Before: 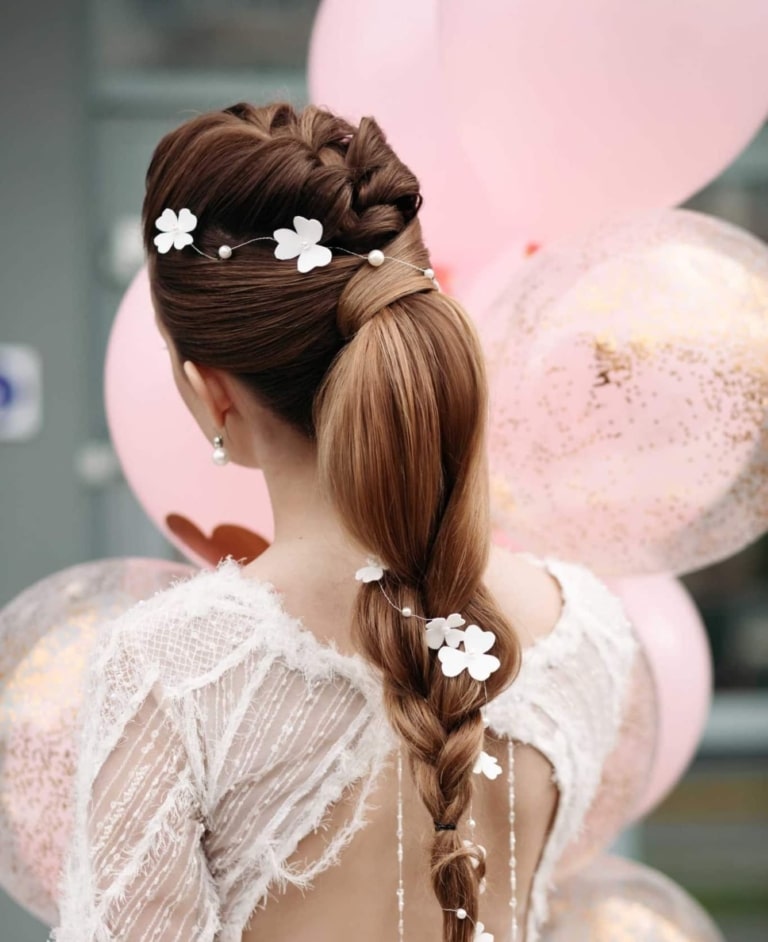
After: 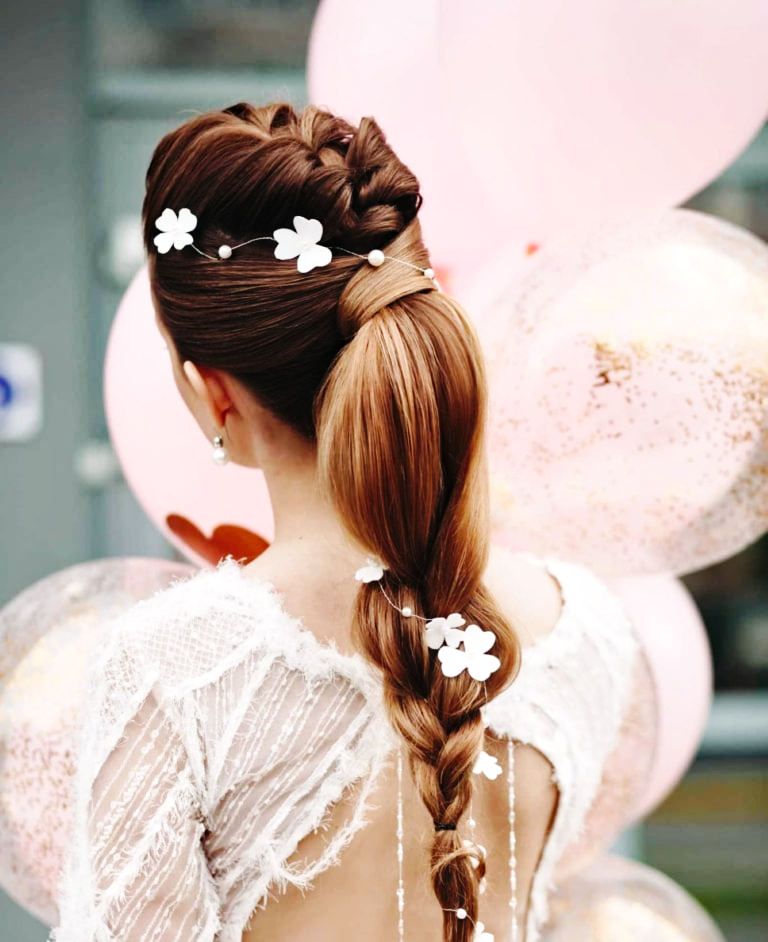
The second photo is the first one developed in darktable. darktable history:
exposure: black level correction -0.004, exposure 0.05 EV, compensate exposure bias true, compensate highlight preservation false
local contrast: mode bilateral grid, contrast 20, coarseness 49, detail 120%, midtone range 0.2
haze removal: compatibility mode true, adaptive false
base curve: curves: ch0 [(0, 0) (0.036, 0.025) (0.121, 0.166) (0.206, 0.329) (0.605, 0.79) (1, 1)], preserve colors none
